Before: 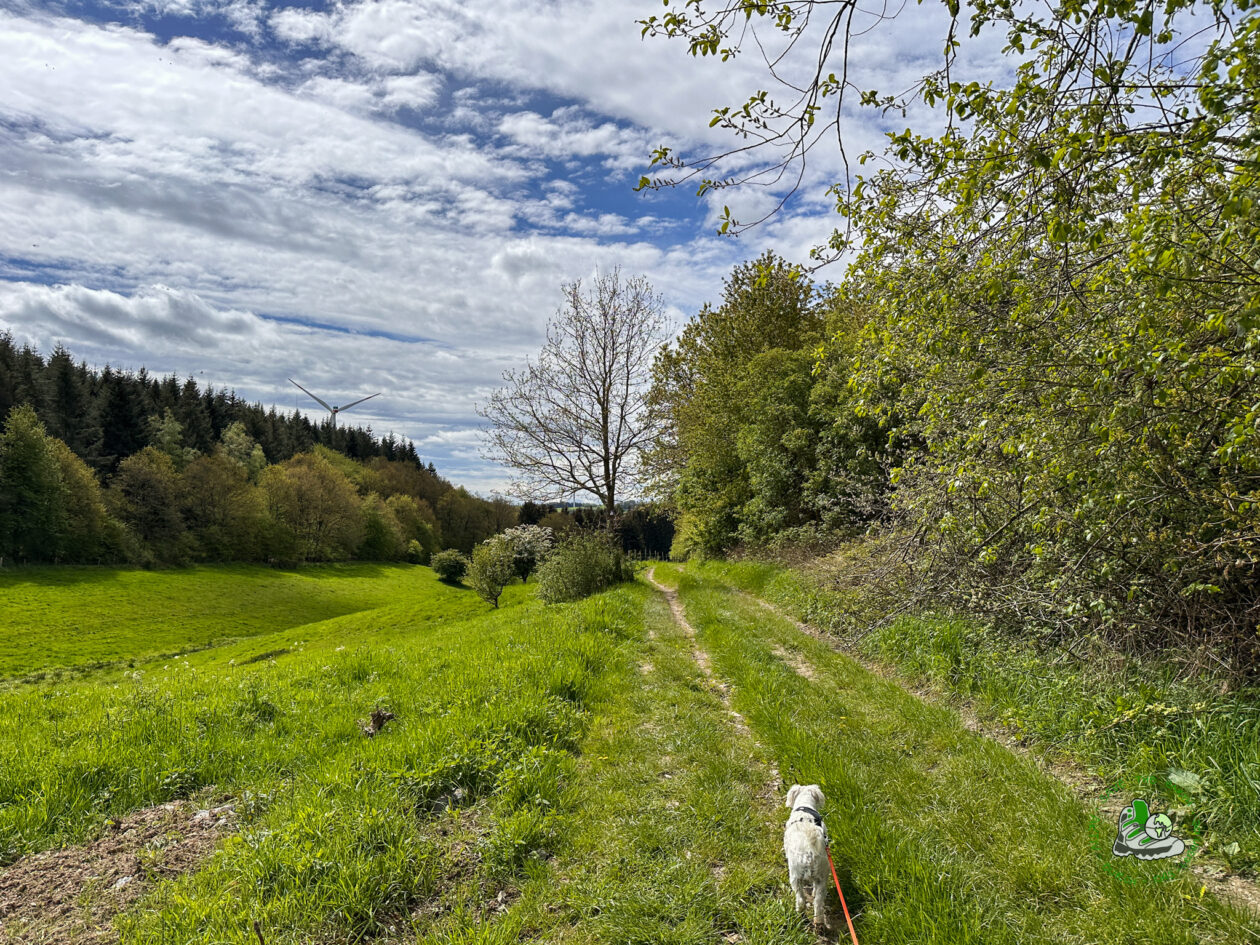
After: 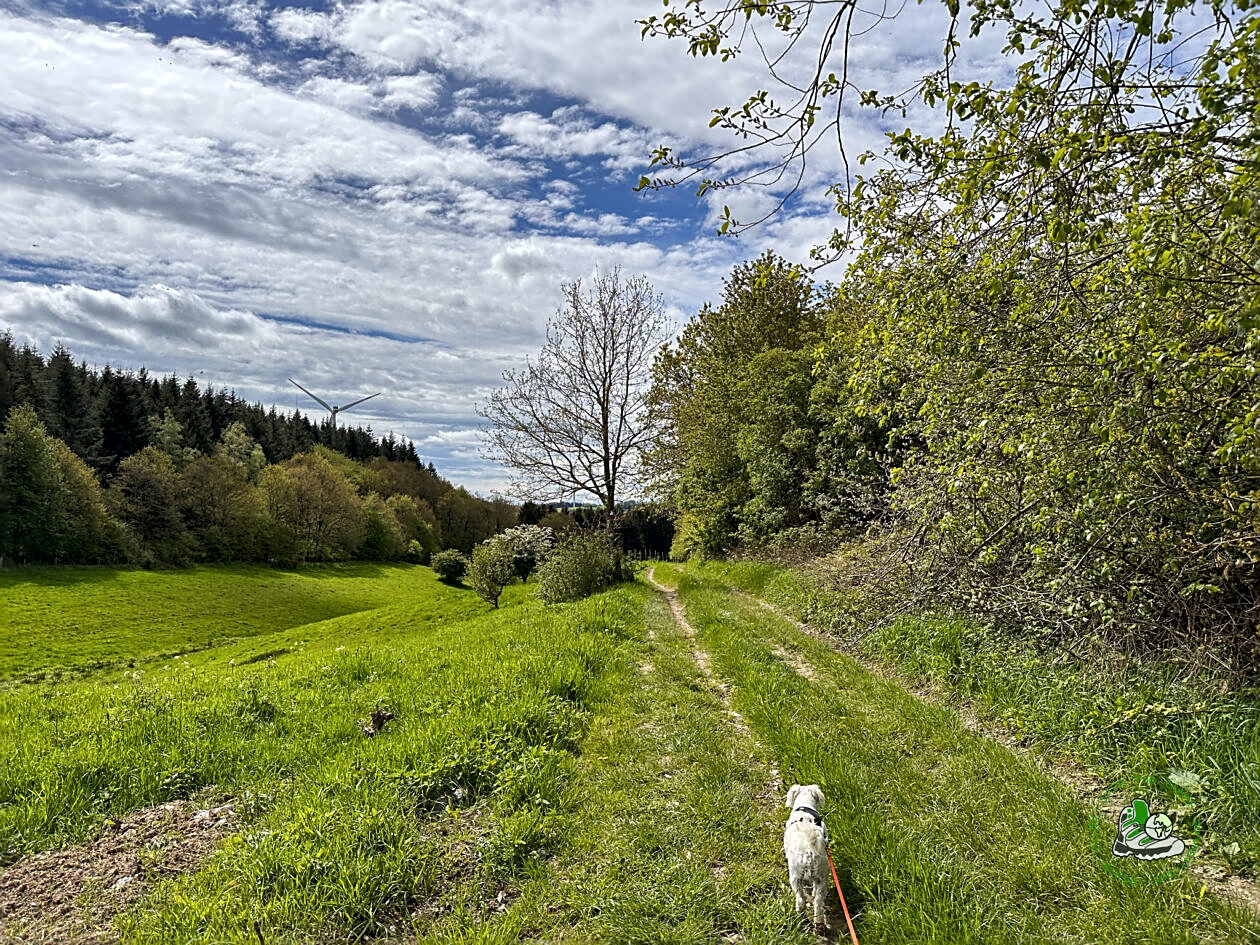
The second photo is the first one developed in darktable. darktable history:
sharpen: on, module defaults
local contrast: mode bilateral grid, contrast 25, coarseness 50, detail 123%, midtone range 0.2
